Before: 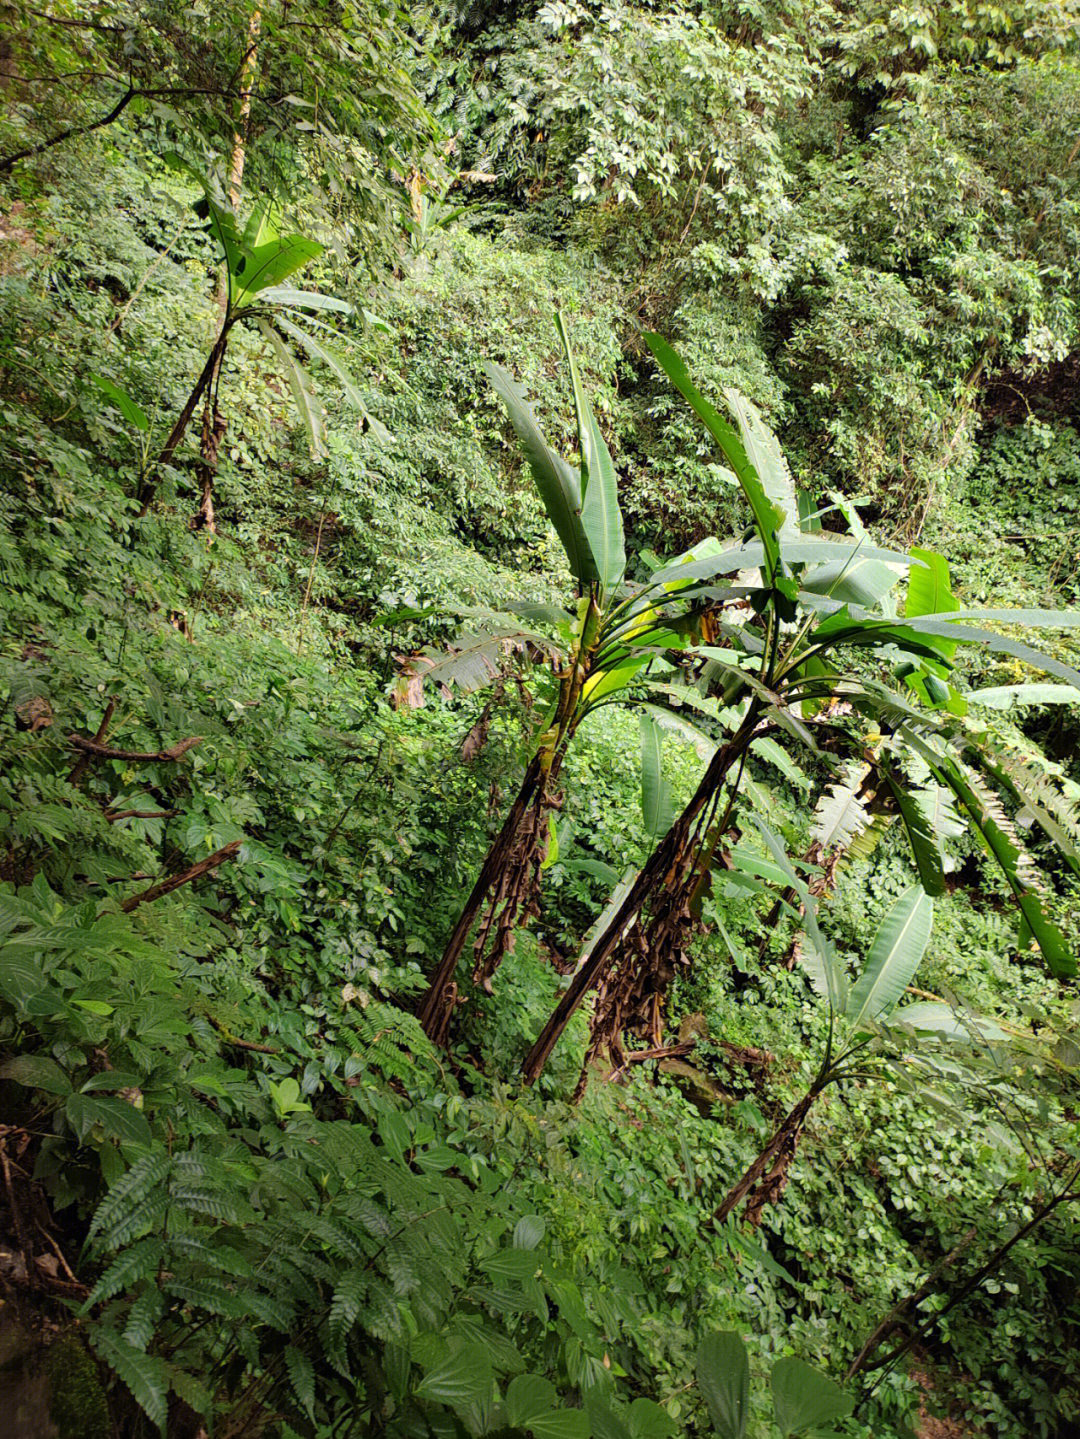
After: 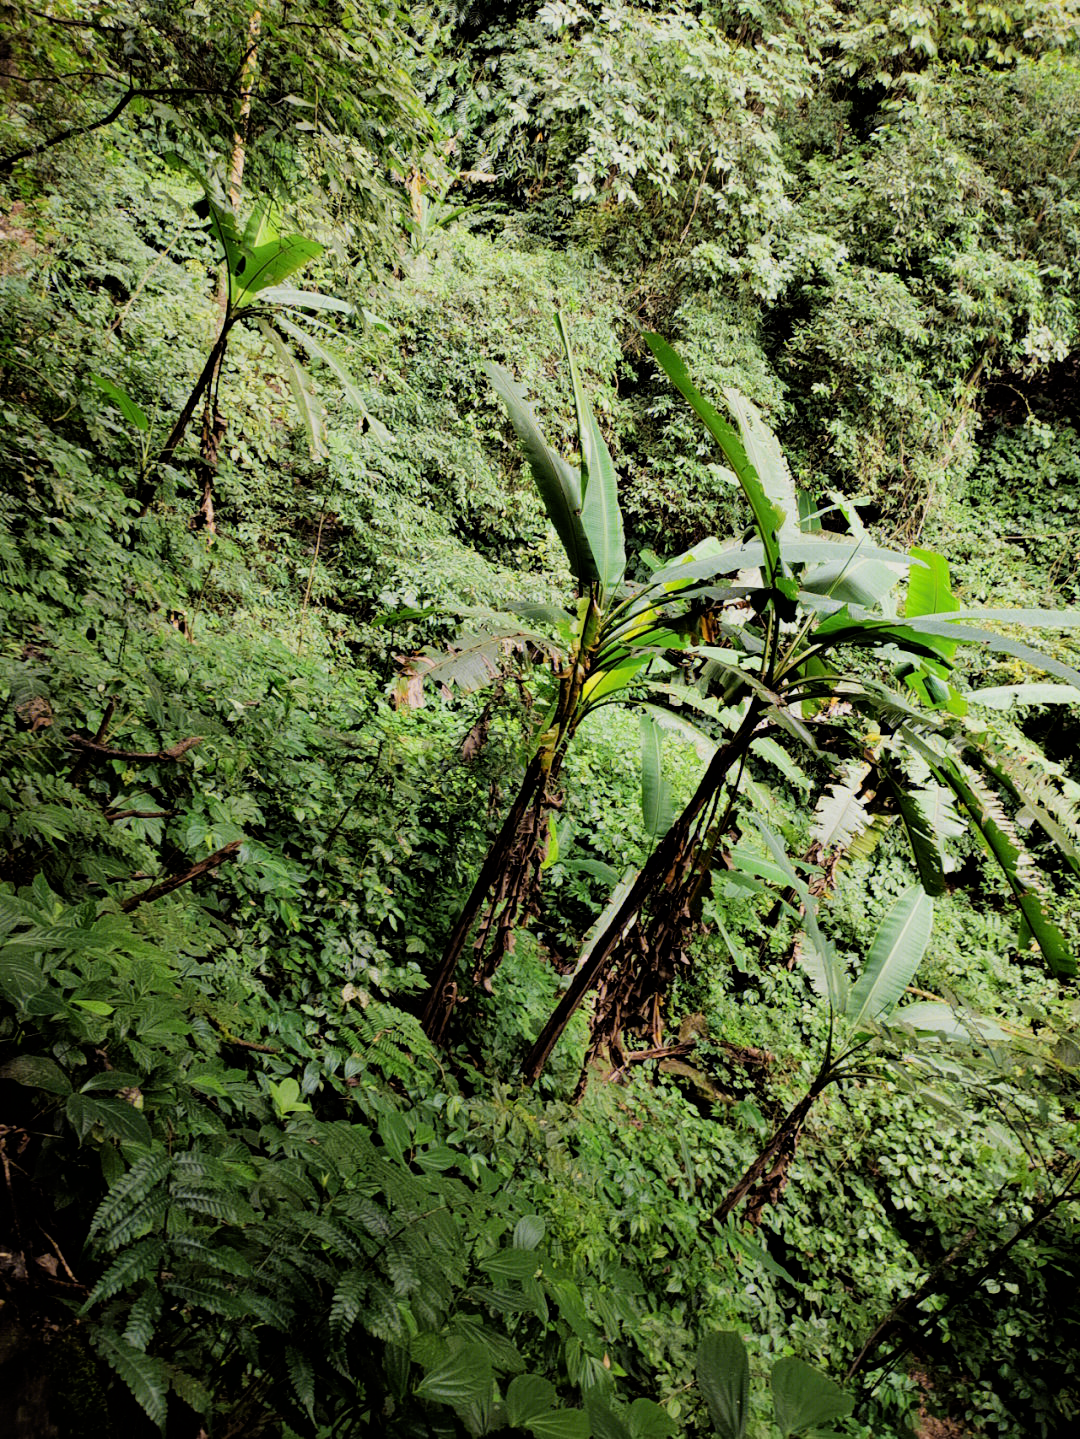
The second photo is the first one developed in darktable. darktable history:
filmic rgb: black relative exposure -5.09 EV, white relative exposure 4 EV, hardness 2.9, contrast 1.301, highlights saturation mix -30.03%
